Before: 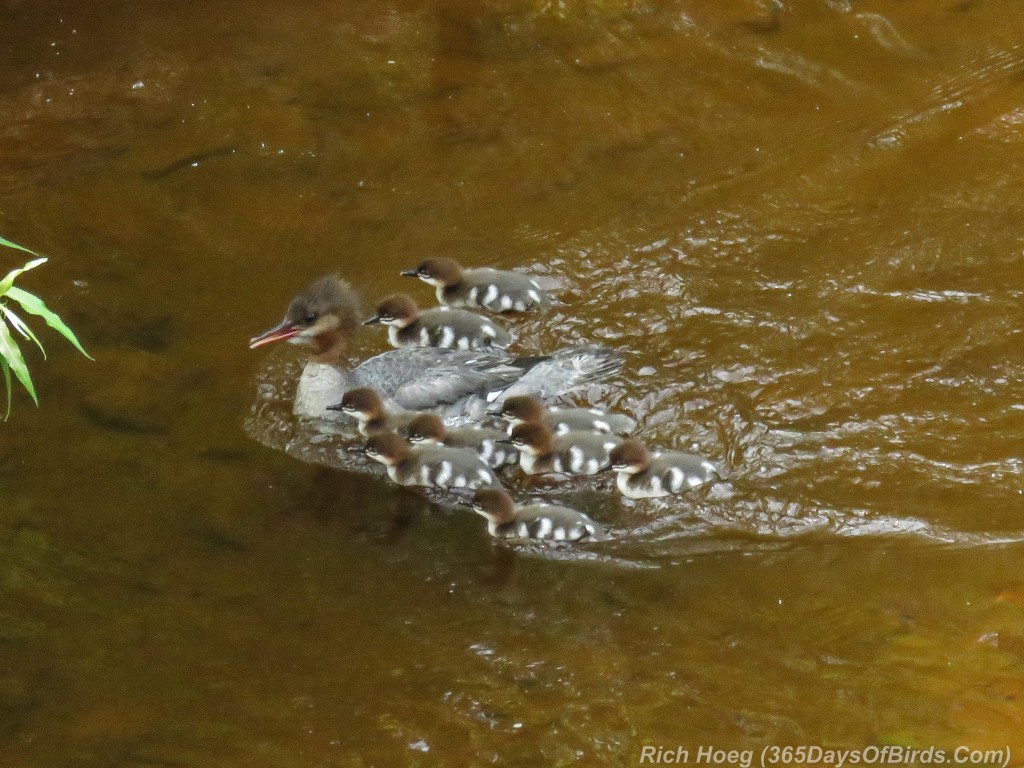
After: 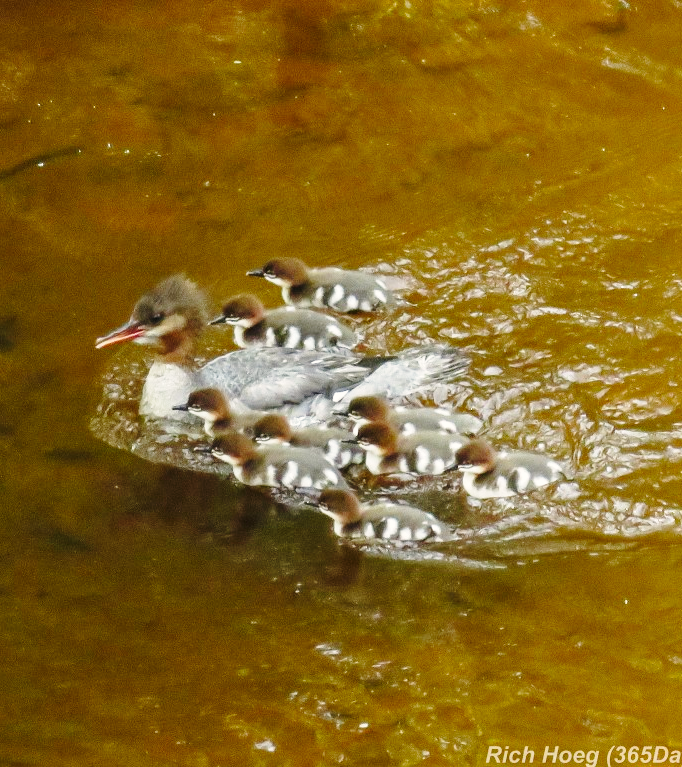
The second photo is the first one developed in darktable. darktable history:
crop and rotate: left 15.055%, right 18.278%
color correction: highlights a* 0.816, highlights b* 2.78, saturation 1.1
base curve: curves: ch0 [(0, 0) (0.028, 0.03) (0.121, 0.232) (0.46, 0.748) (0.859, 0.968) (1, 1)], preserve colors none
